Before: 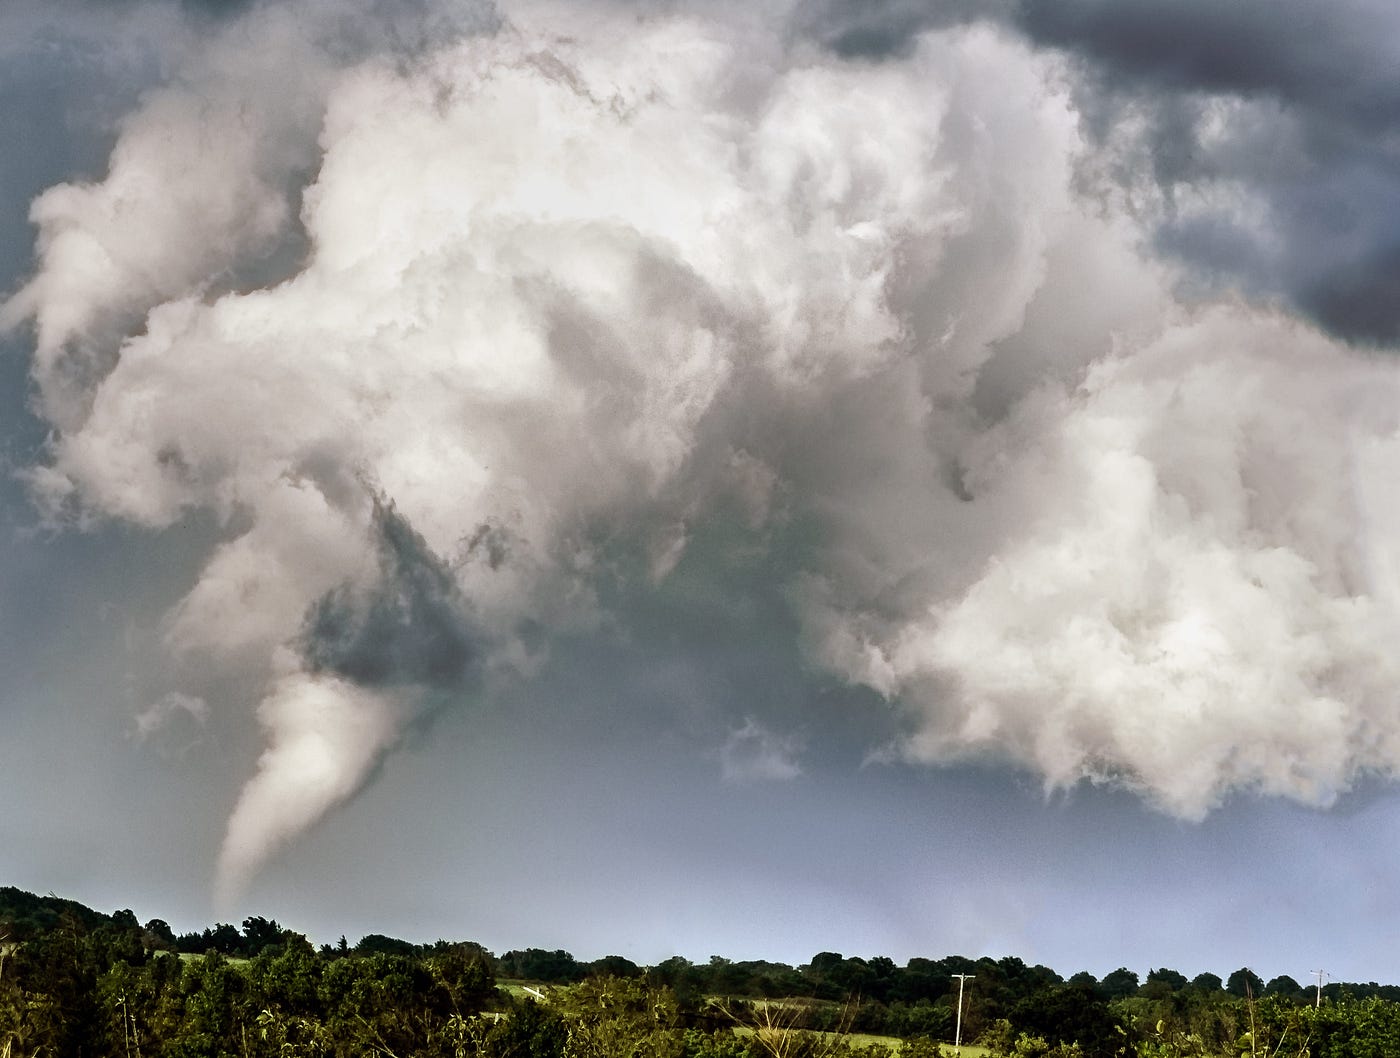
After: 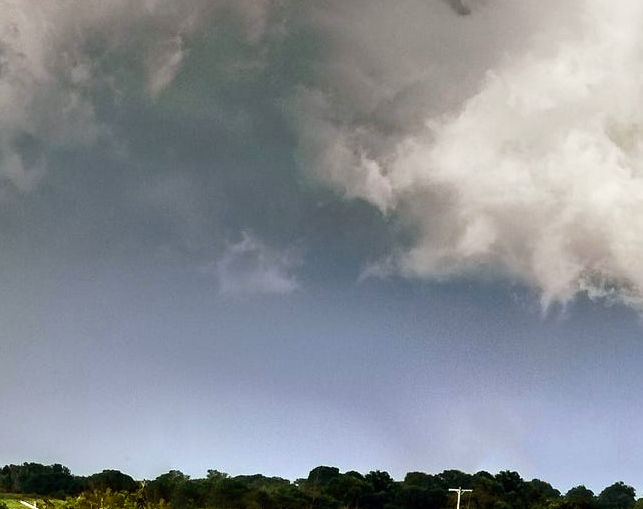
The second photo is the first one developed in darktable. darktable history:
crop: left 35.945%, top 45.941%, right 18.07%, bottom 5.948%
color balance rgb: linear chroma grading › global chroma 20.453%, perceptual saturation grading › global saturation 0.498%
